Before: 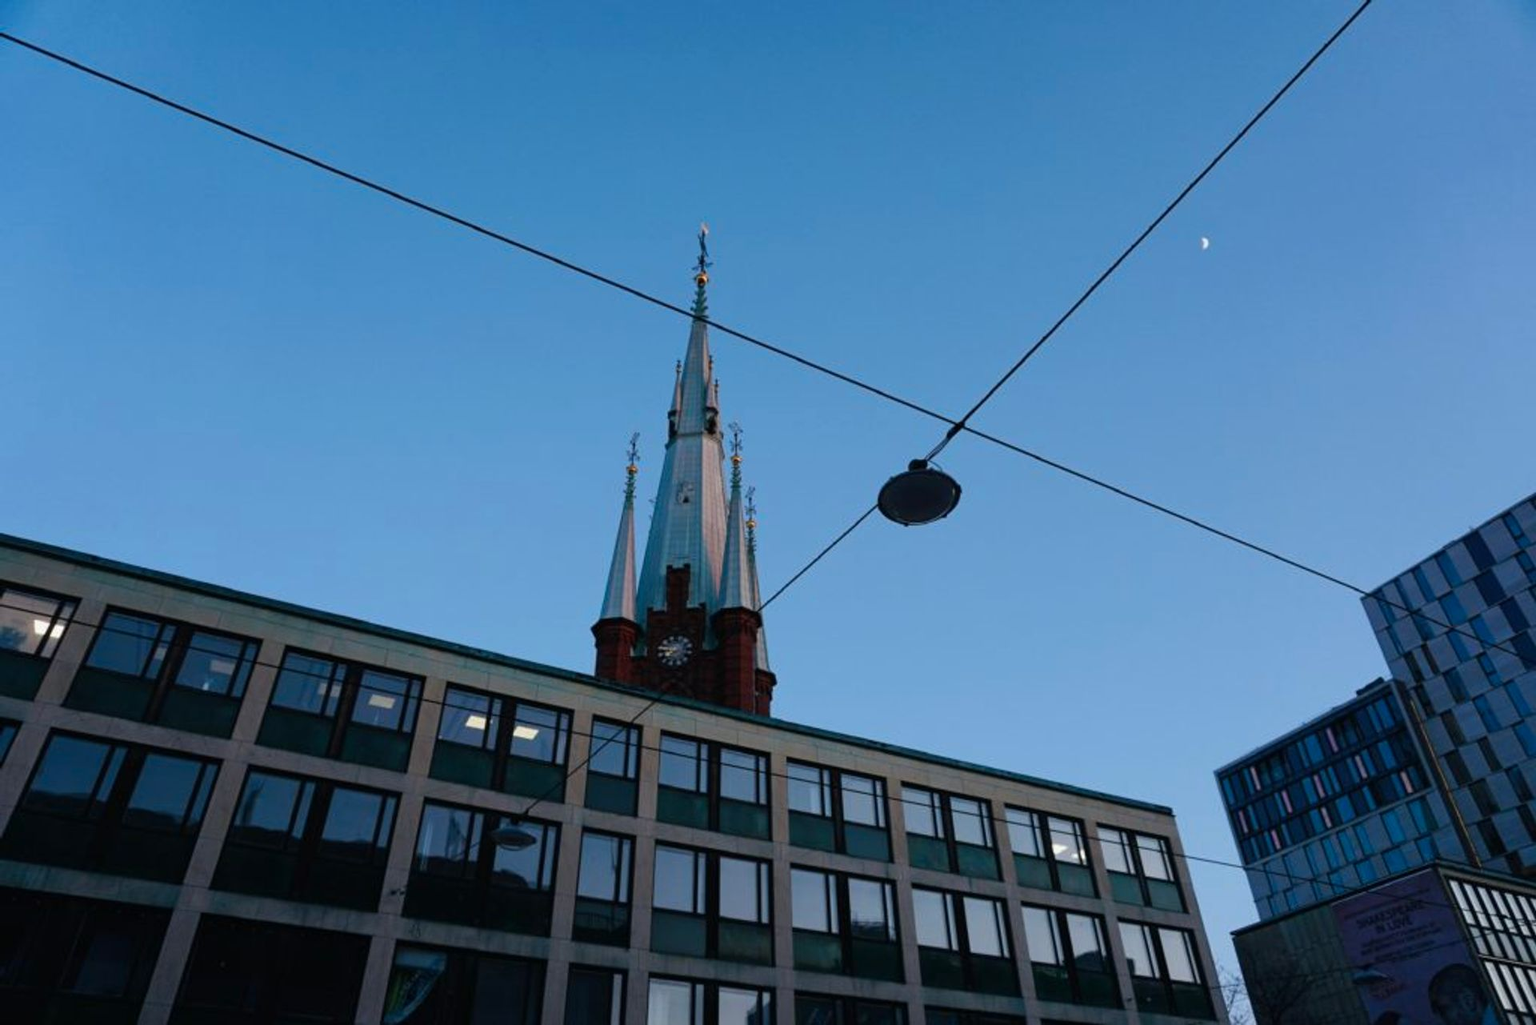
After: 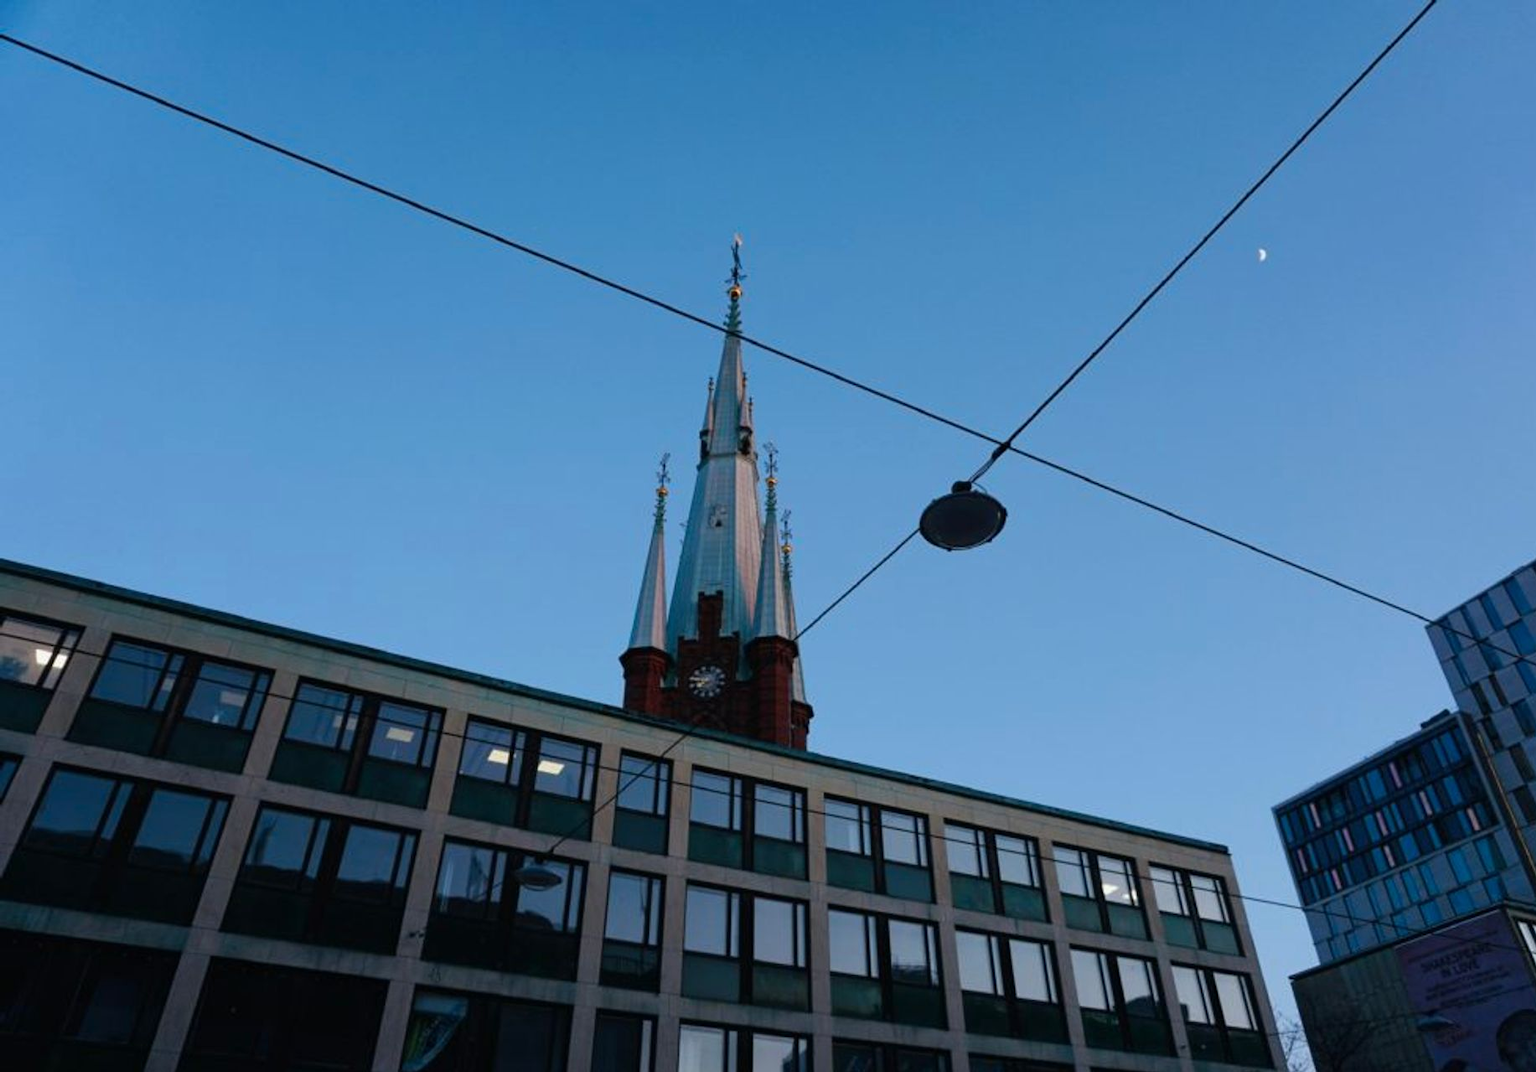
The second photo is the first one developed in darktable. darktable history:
crop: right 4.516%, bottom 0.041%
